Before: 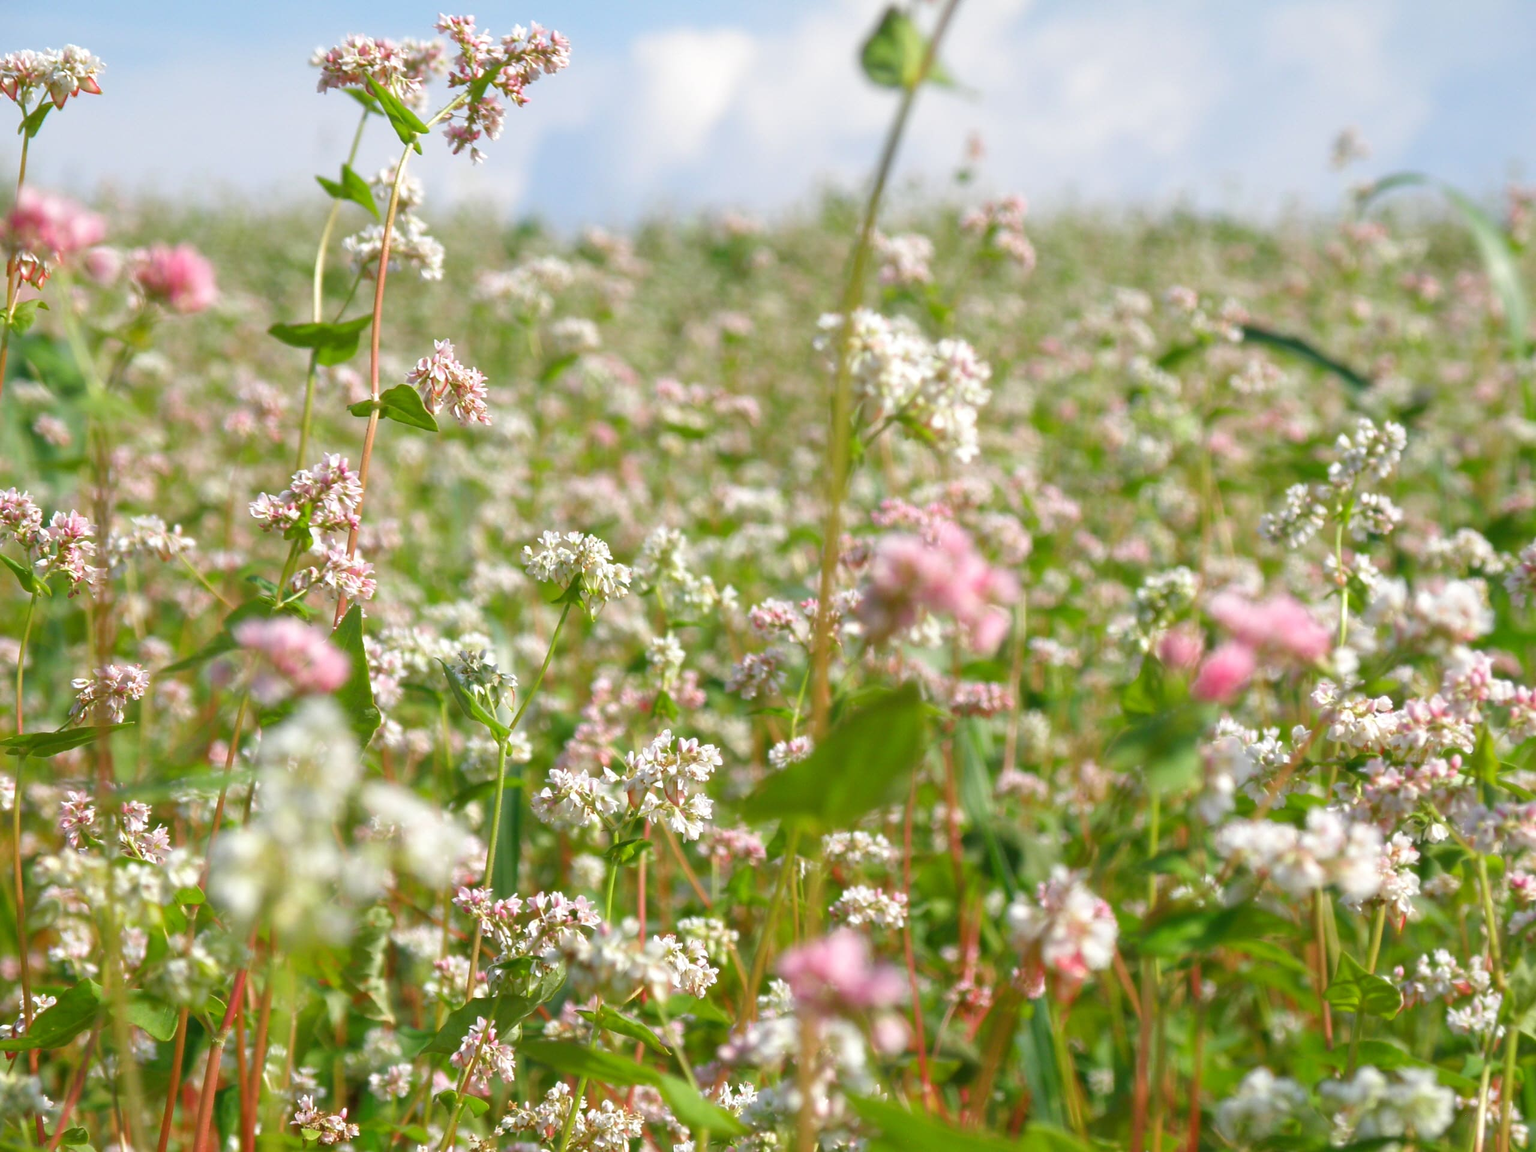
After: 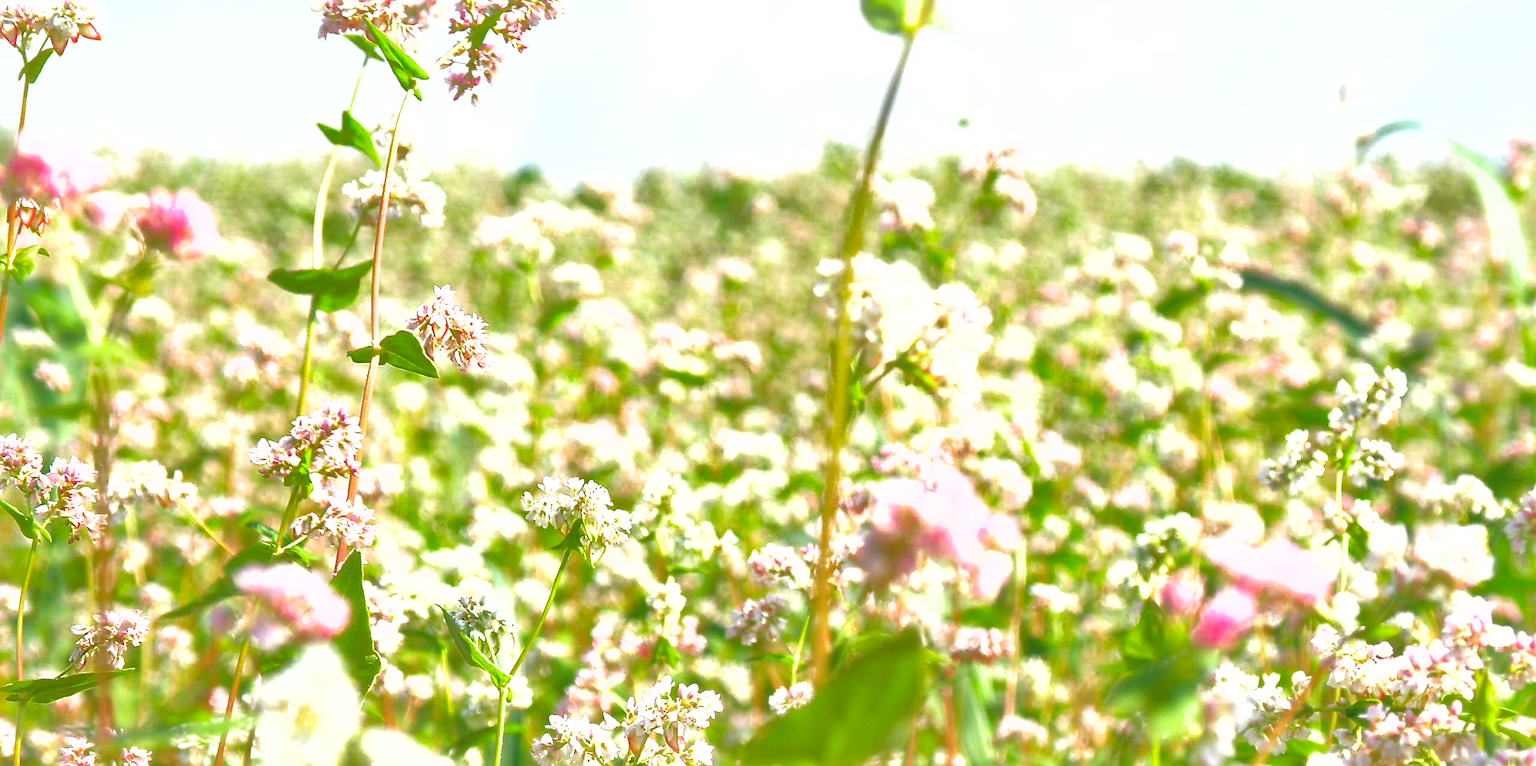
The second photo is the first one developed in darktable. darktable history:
exposure: exposure 1.157 EV, compensate highlight preservation false
sharpen: radius 1.349, amount 1.247, threshold 0.74
shadows and highlights: on, module defaults
crop and rotate: top 4.733%, bottom 28.726%
